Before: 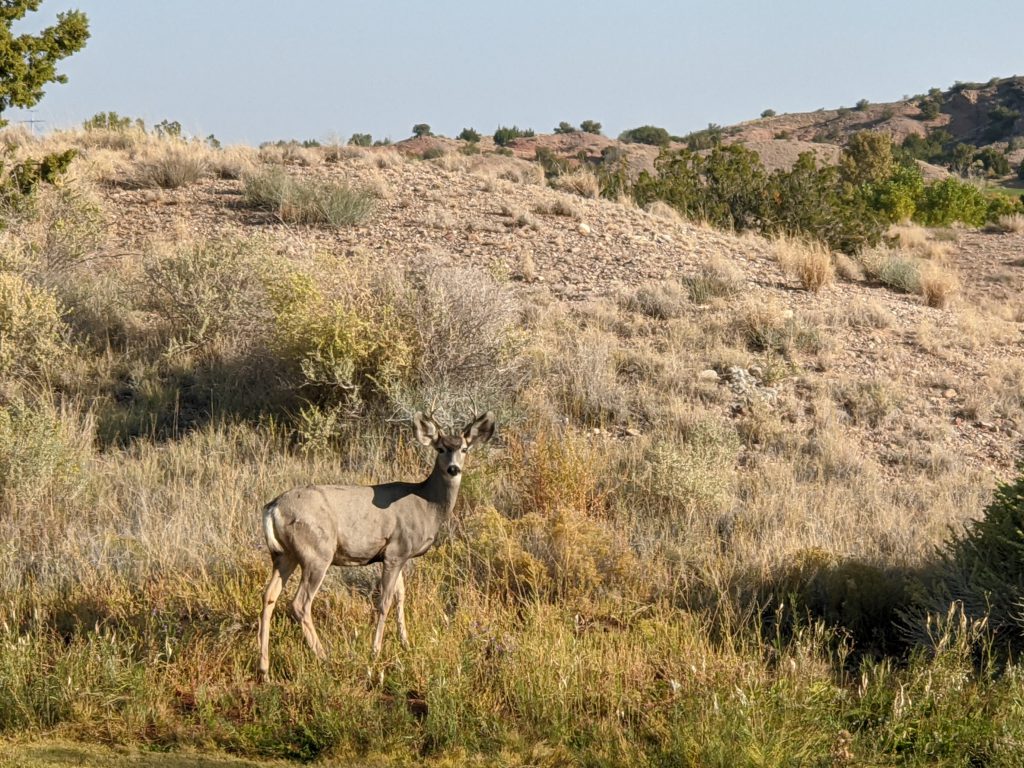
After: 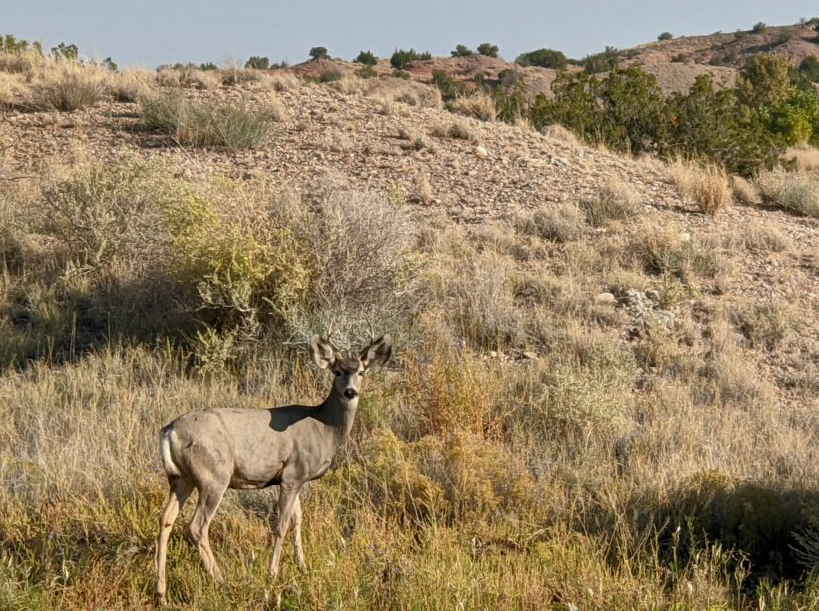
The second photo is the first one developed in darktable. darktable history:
crop and rotate: left 10.145%, top 10.059%, right 9.838%, bottom 10.382%
exposure: black level correction 0.001, exposure -0.121 EV, compensate exposure bias true, compensate highlight preservation false
shadows and highlights: radius 136.13, soften with gaussian
